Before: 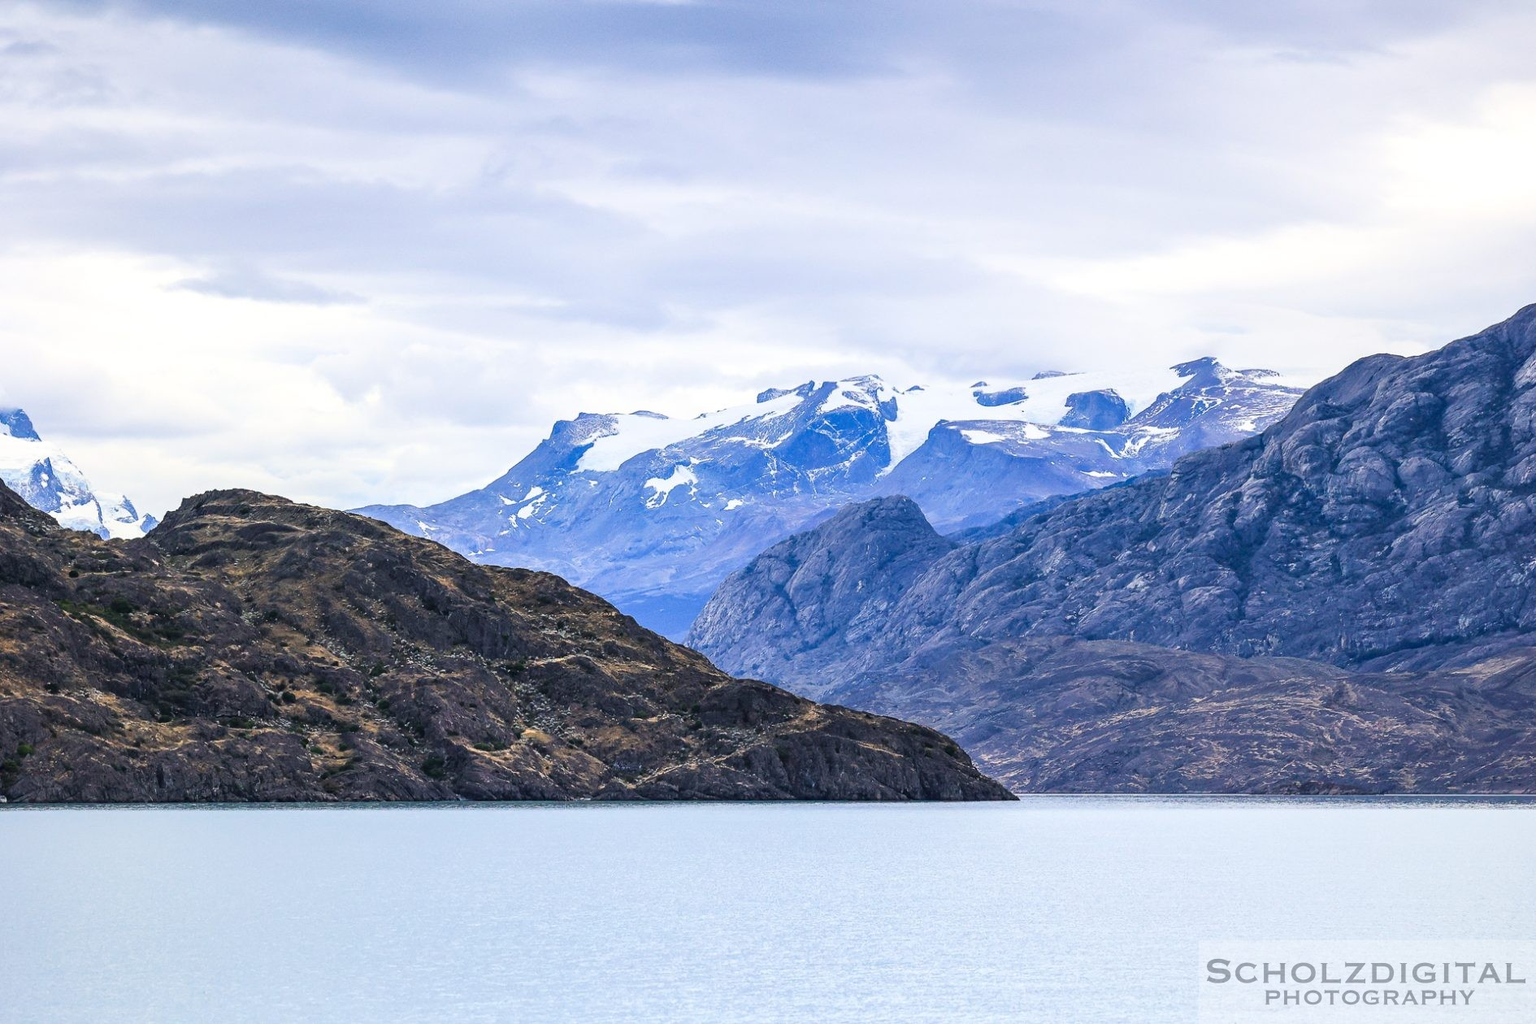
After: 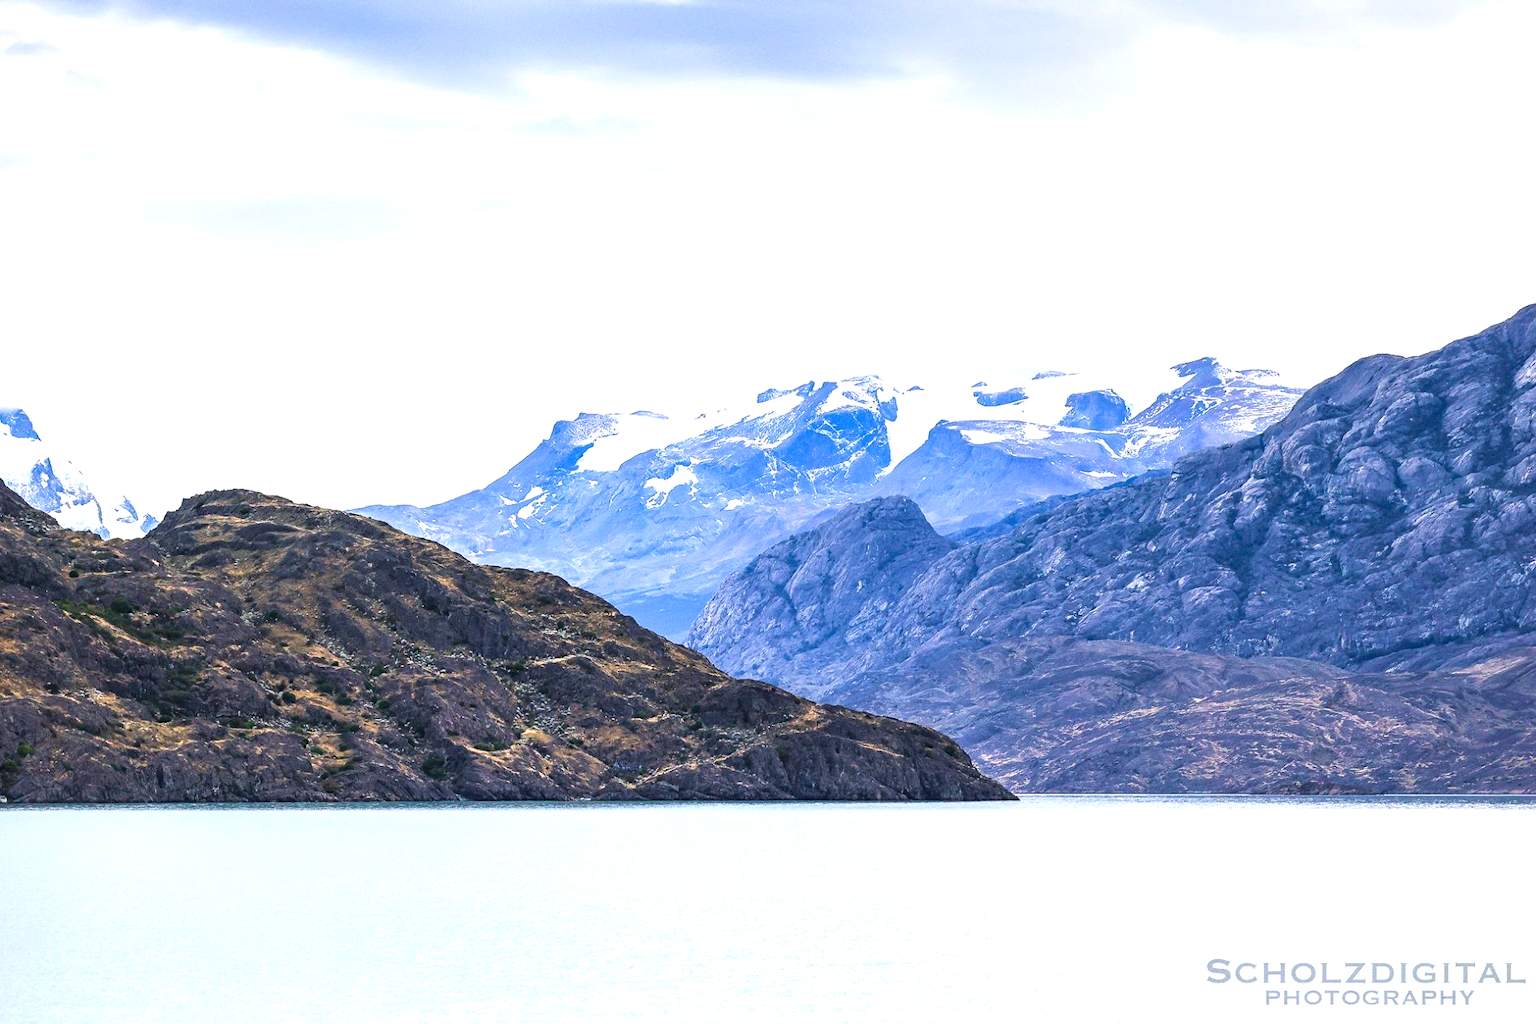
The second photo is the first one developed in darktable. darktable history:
exposure: black level correction 0, exposure 0.6 EV, compensate highlight preservation false
velvia: on, module defaults
